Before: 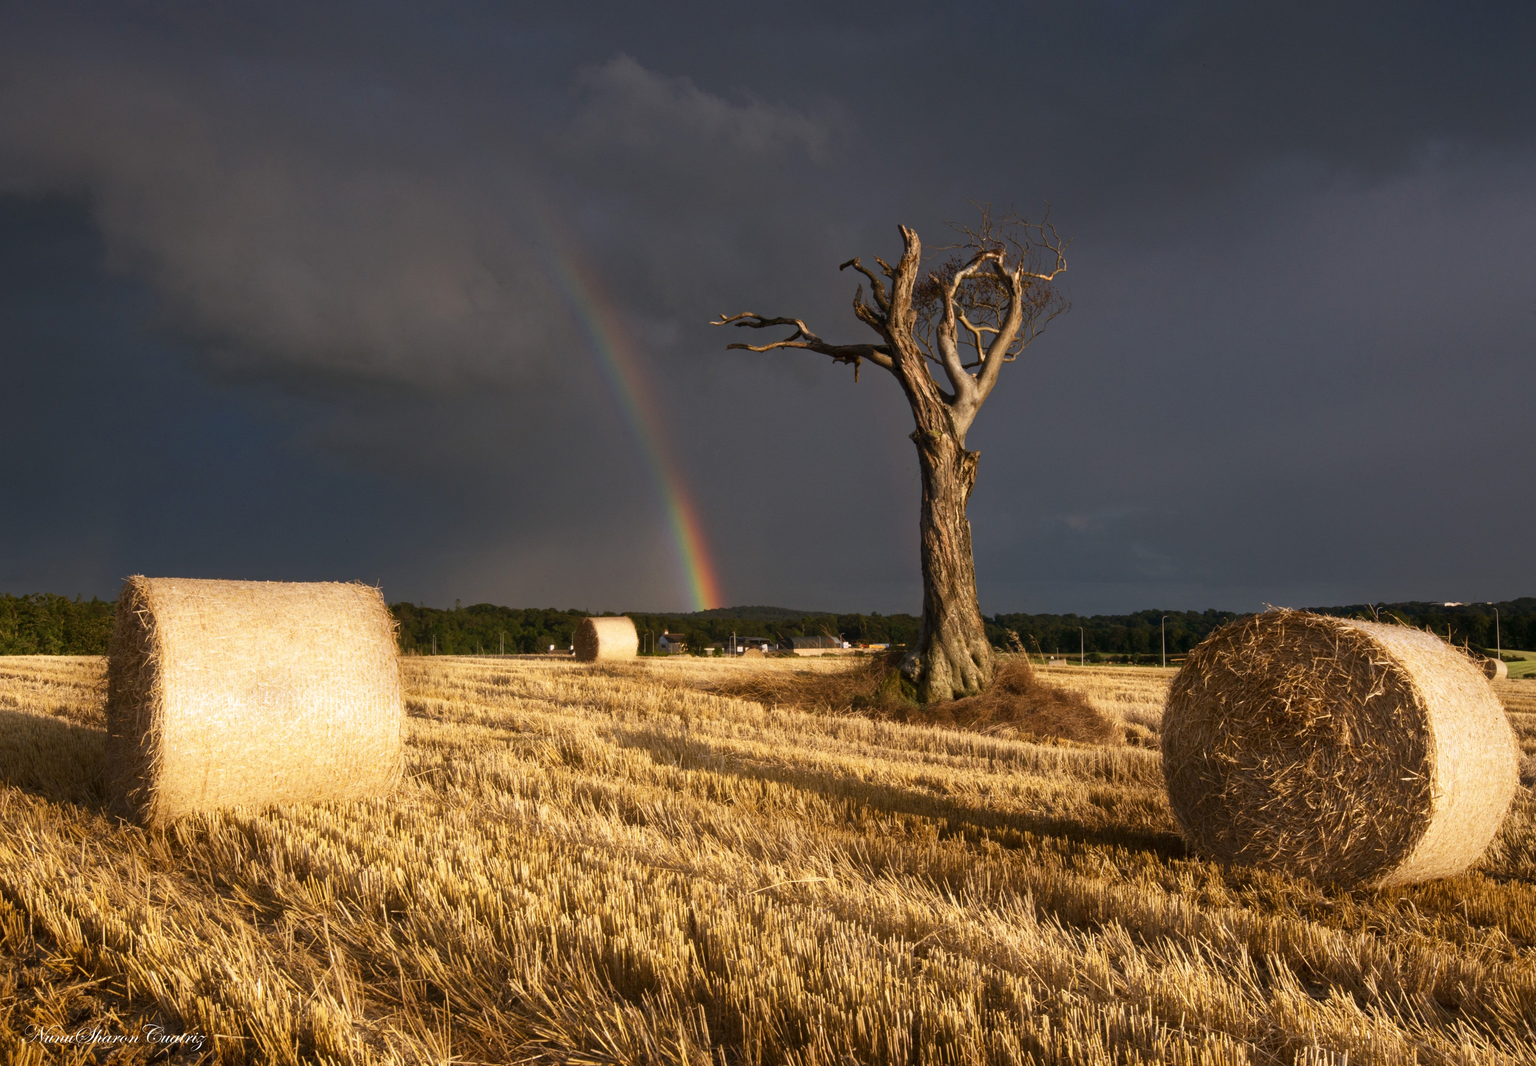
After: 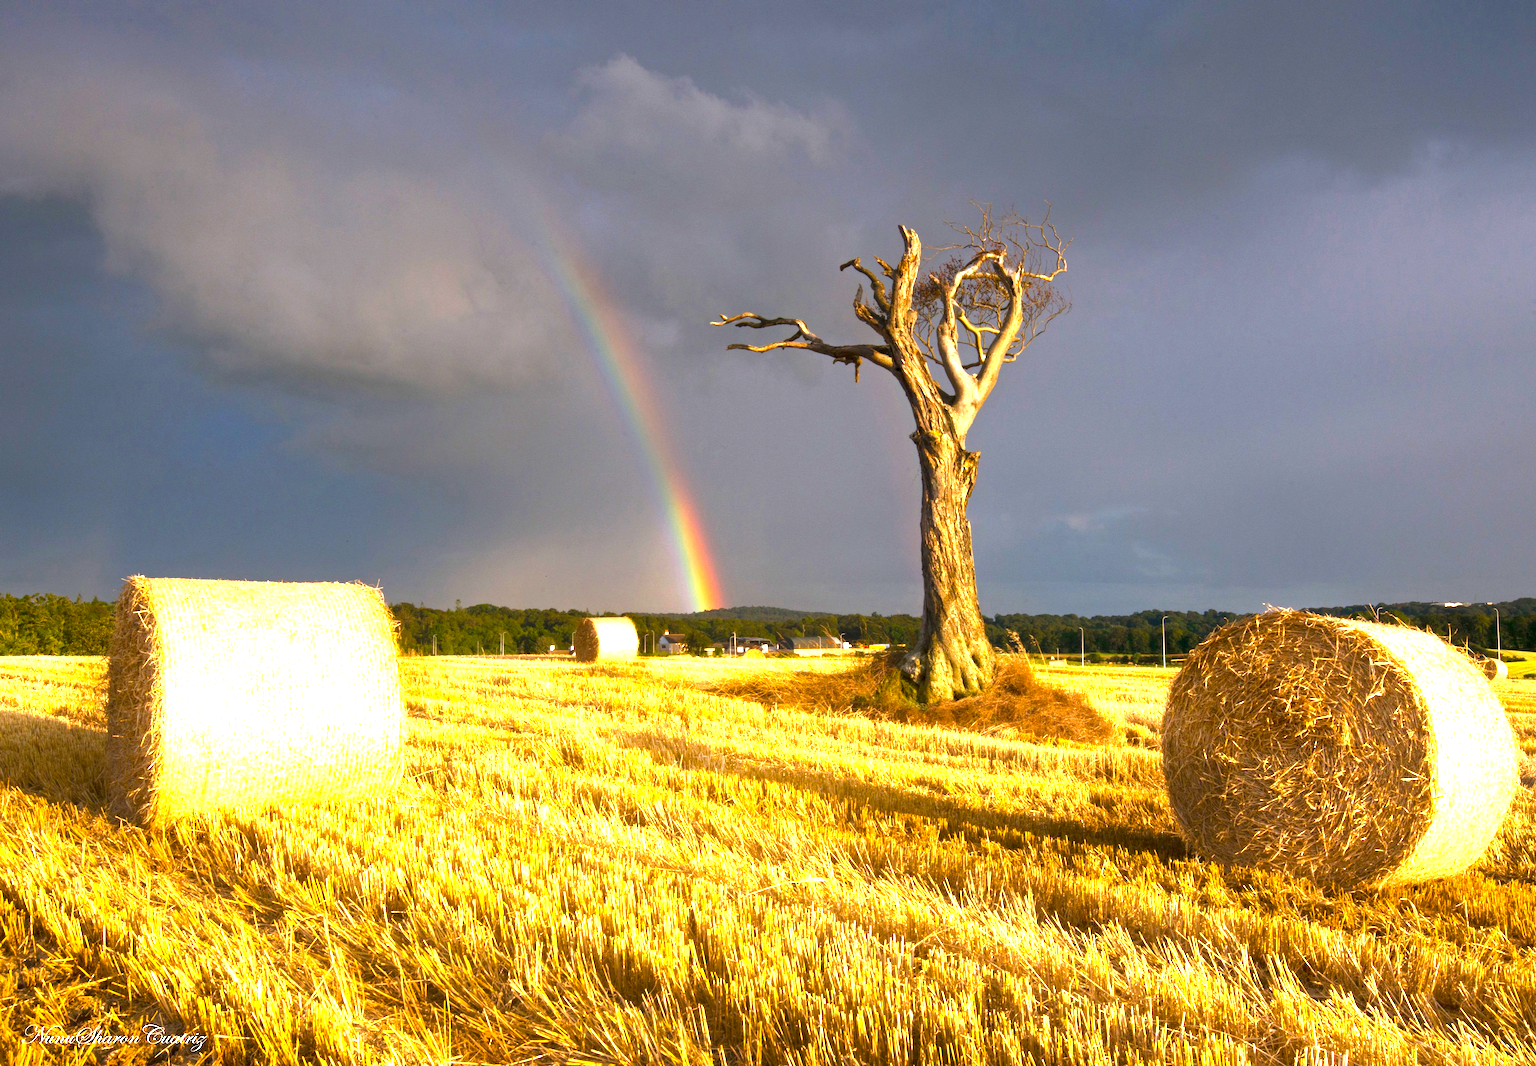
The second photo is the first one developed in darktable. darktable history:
exposure: black level correction 0, exposure 1.917 EV, compensate highlight preservation false
color balance rgb: global offset › luminance -0.285%, global offset › hue 262.62°, white fulcrum 1.01 EV, perceptual saturation grading › global saturation 31.247%
